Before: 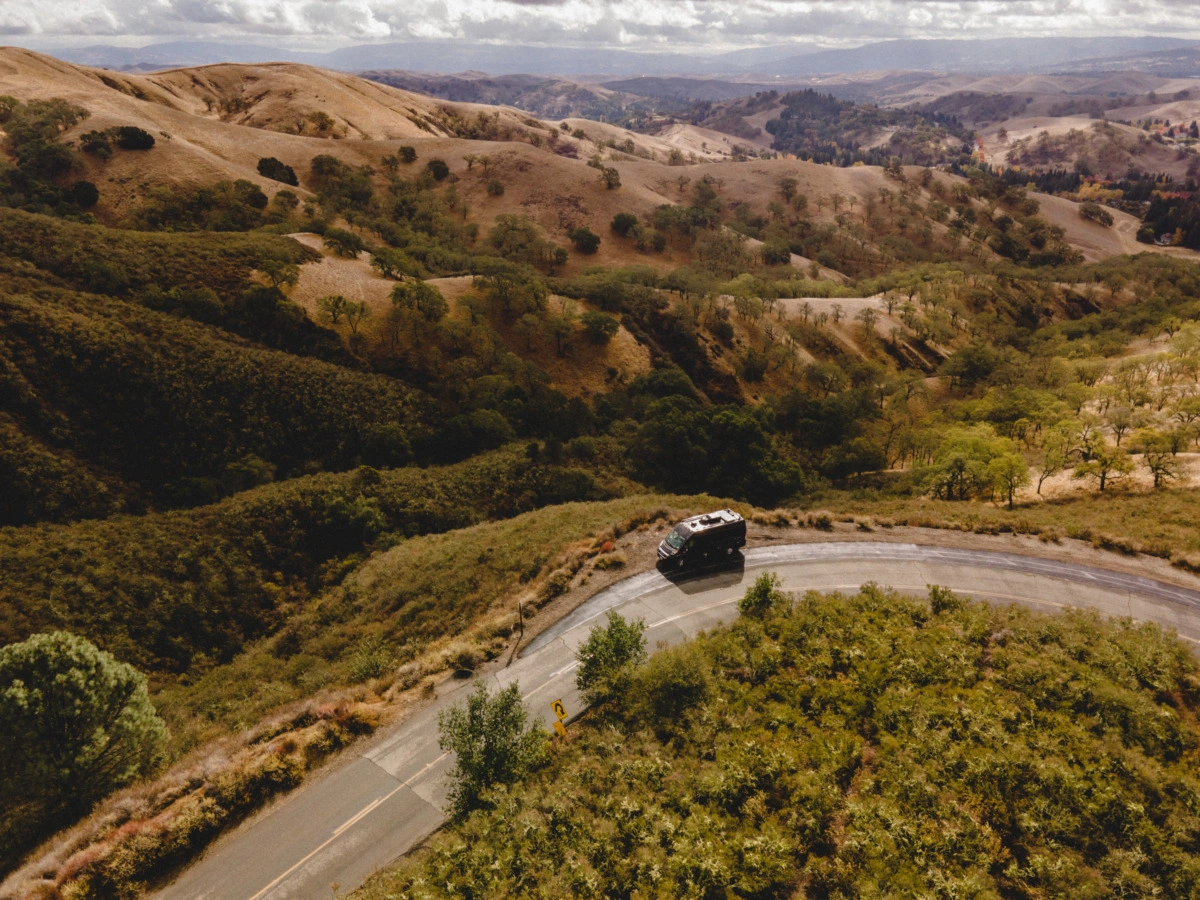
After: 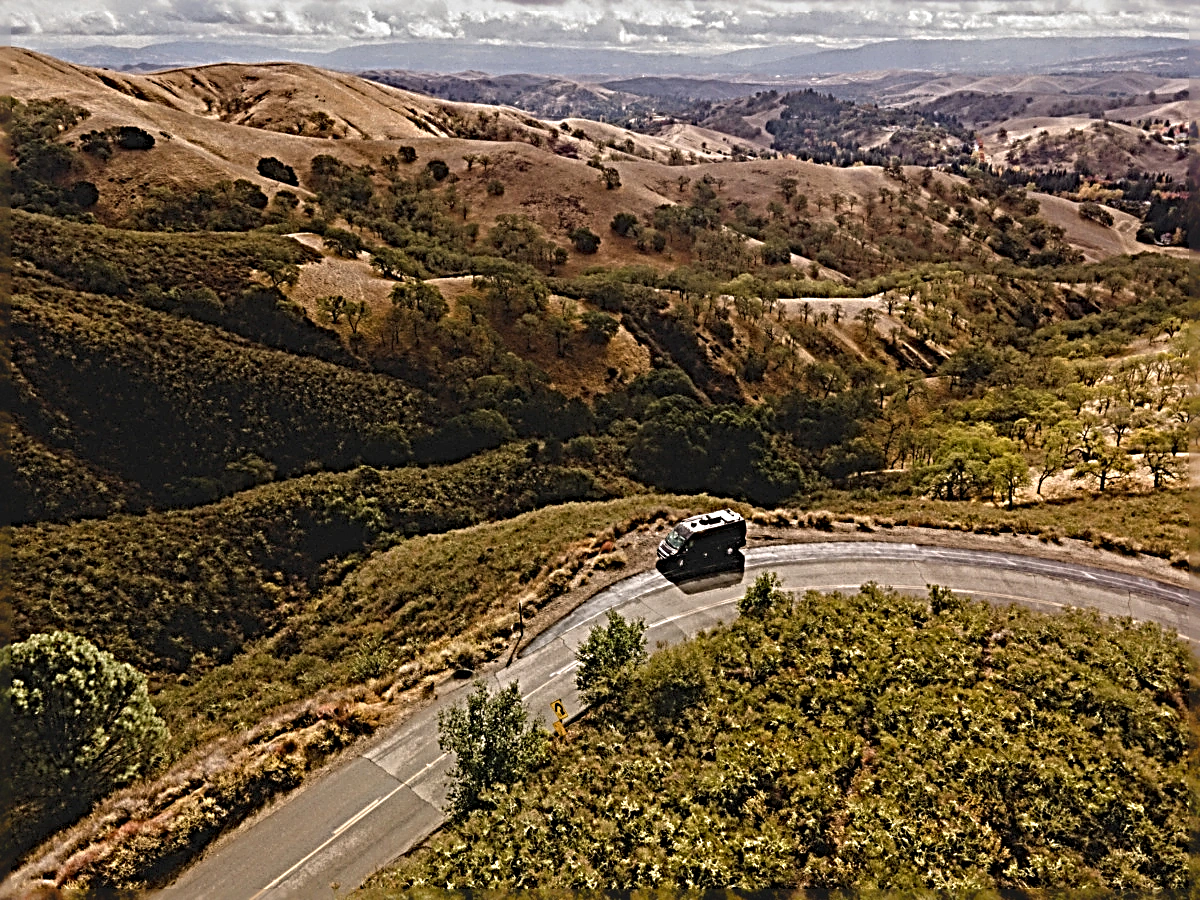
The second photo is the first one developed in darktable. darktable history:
tone equalizer: -8 EV -0.002 EV, -7 EV 0.005 EV, -6 EV -0.009 EV, -5 EV 0.011 EV, -4 EV -0.012 EV, -3 EV 0.007 EV, -2 EV -0.062 EV, -1 EV -0.293 EV, +0 EV -0.582 EV, smoothing diameter 2%, edges refinement/feathering 20, mask exposure compensation -1.57 EV, filter diffusion 5
sharpen: radius 4.001, amount 2
